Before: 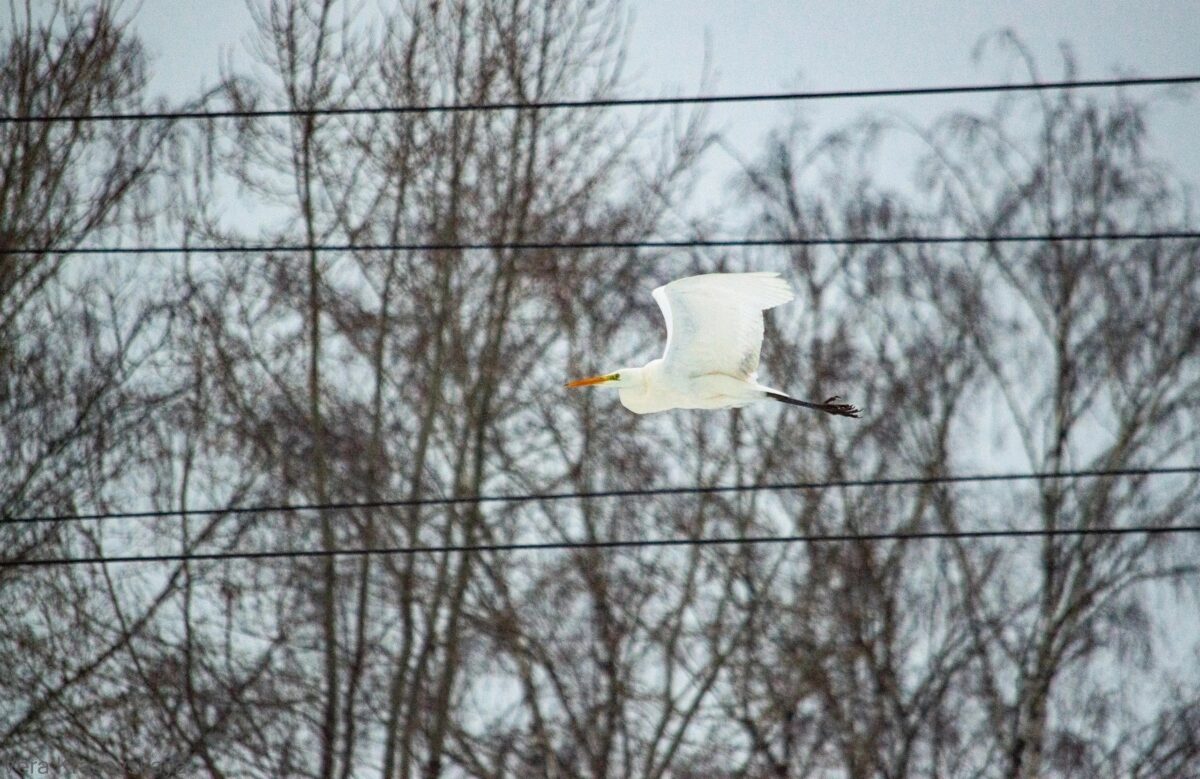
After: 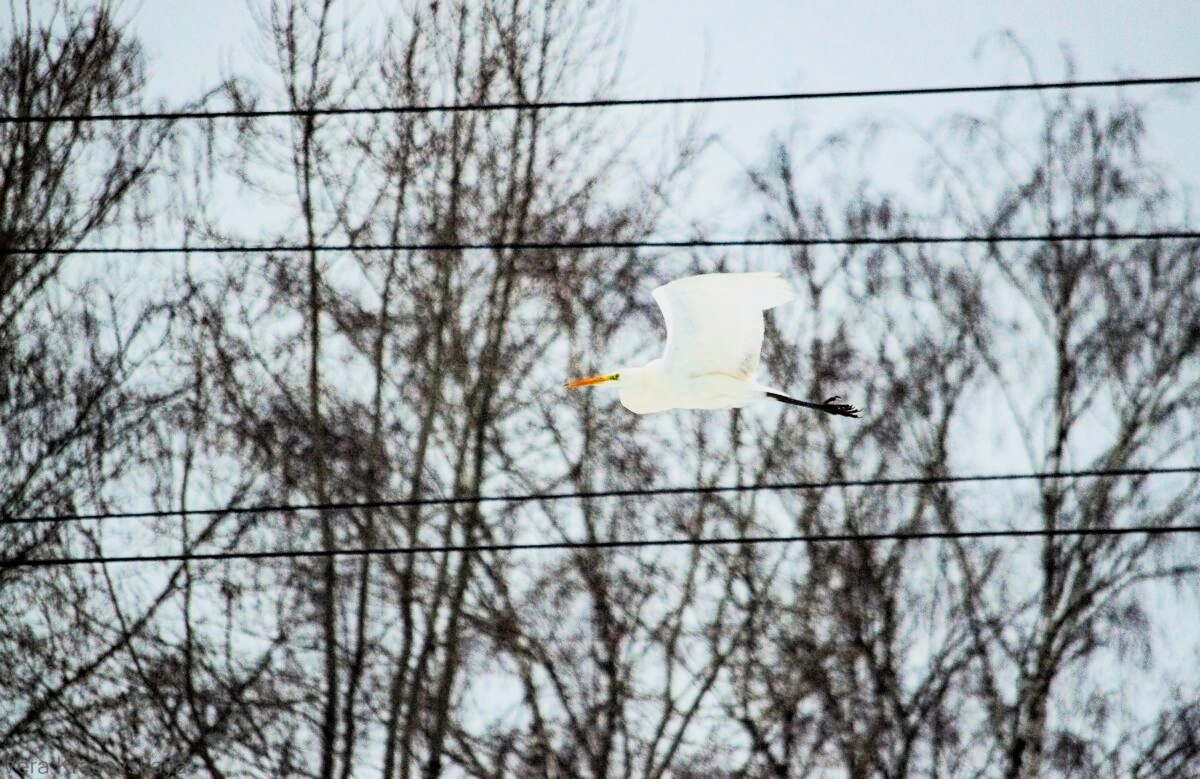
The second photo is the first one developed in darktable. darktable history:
filmic rgb: black relative exposure -5 EV, hardness 2.88, contrast 1.3, highlights saturation mix -30%
tone equalizer: on, module defaults
contrast brightness saturation: contrast 0.2, brightness 0.16, saturation 0.22
